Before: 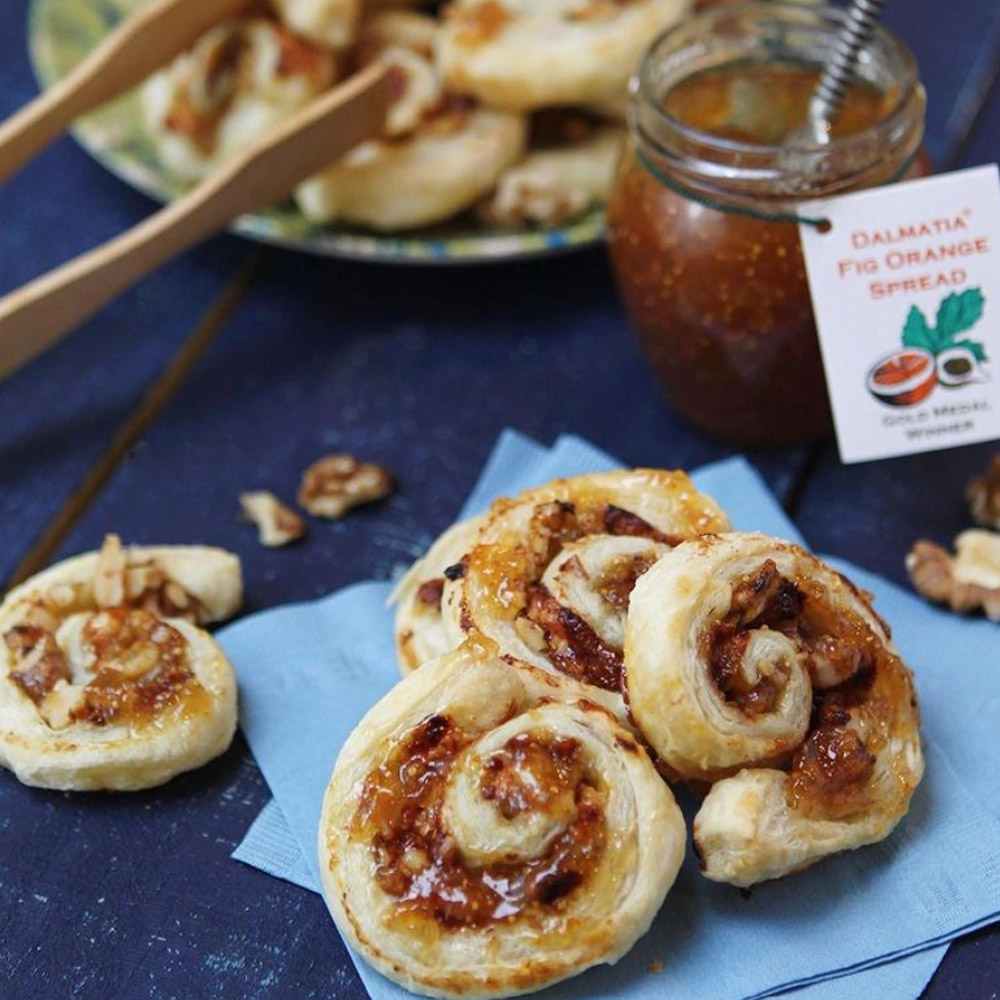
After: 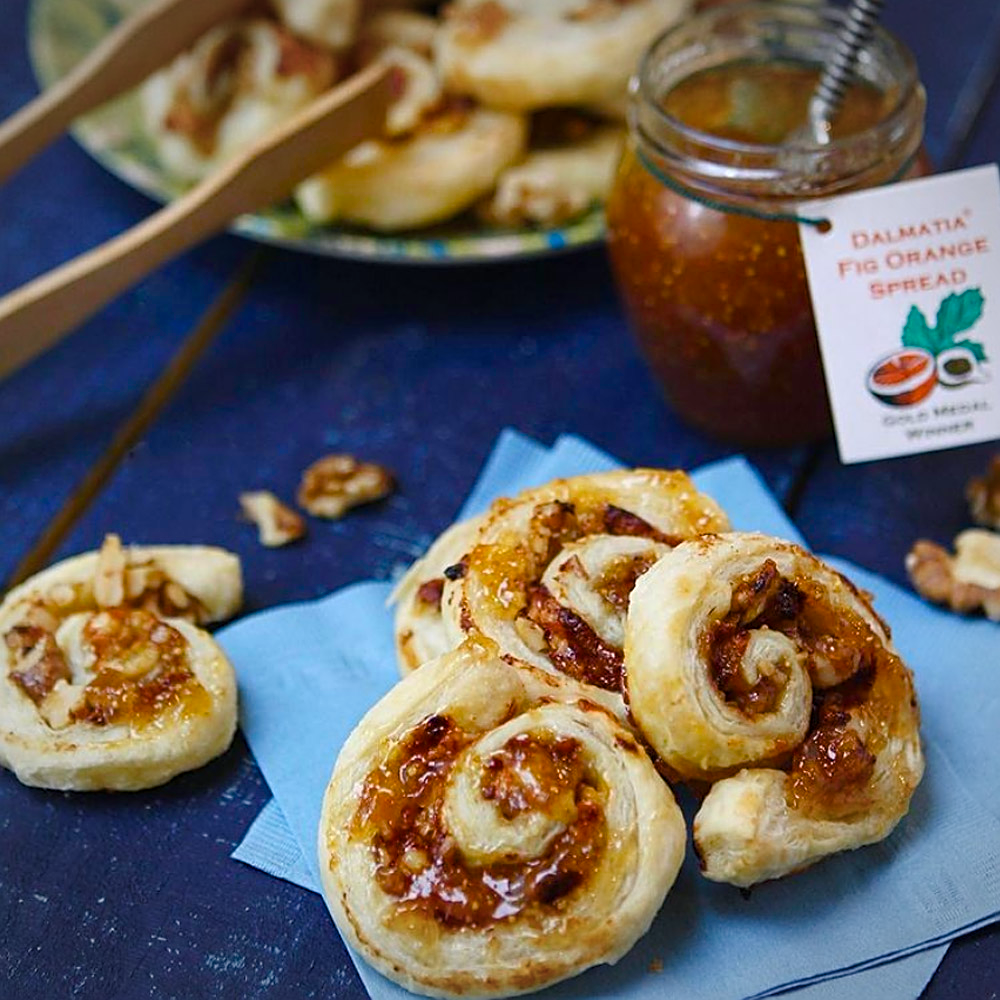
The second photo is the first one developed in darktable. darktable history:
color balance rgb: shadows lift › chroma 2.005%, shadows lift › hue 222.65°, perceptual saturation grading › global saturation 0.351%, perceptual saturation grading › highlights -19.985%, perceptual saturation grading › shadows 20.6%, global vibrance 50.722%
sharpen: on, module defaults
vignetting: fall-off start 88.69%, fall-off radius 44.3%, brightness -0.403, saturation -0.29, width/height ratio 1.161
